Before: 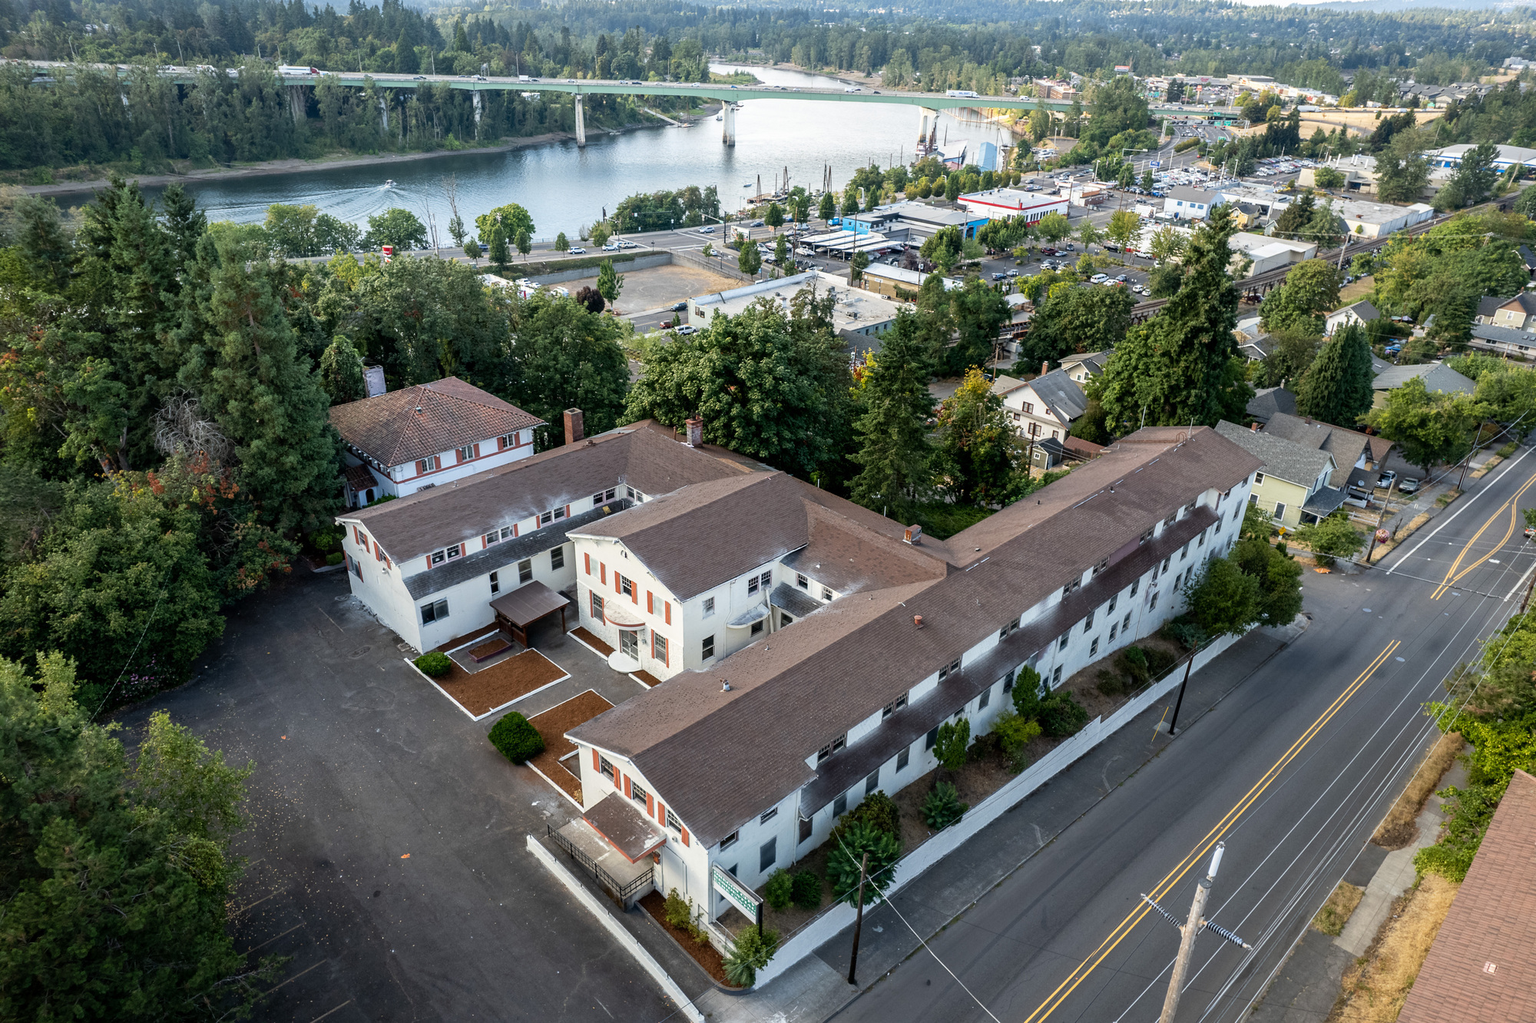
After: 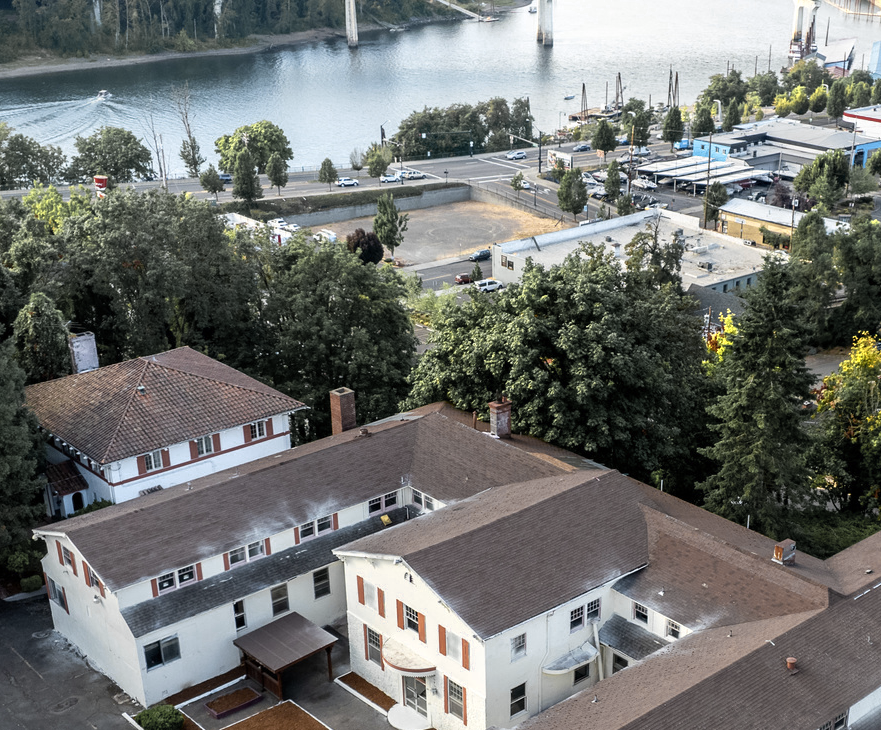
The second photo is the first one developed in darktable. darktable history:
color zones: curves: ch0 [(0.004, 0.306) (0.107, 0.448) (0.252, 0.656) (0.41, 0.398) (0.595, 0.515) (0.768, 0.628)]; ch1 [(0.07, 0.323) (0.151, 0.452) (0.252, 0.608) (0.346, 0.221) (0.463, 0.189) (0.61, 0.368) (0.735, 0.395) (0.921, 0.412)]; ch2 [(0, 0.476) (0.132, 0.512) (0.243, 0.512) (0.397, 0.48) (0.522, 0.376) (0.634, 0.536) (0.761, 0.46)]
crop: left 20.248%, top 10.86%, right 35.675%, bottom 34.321%
